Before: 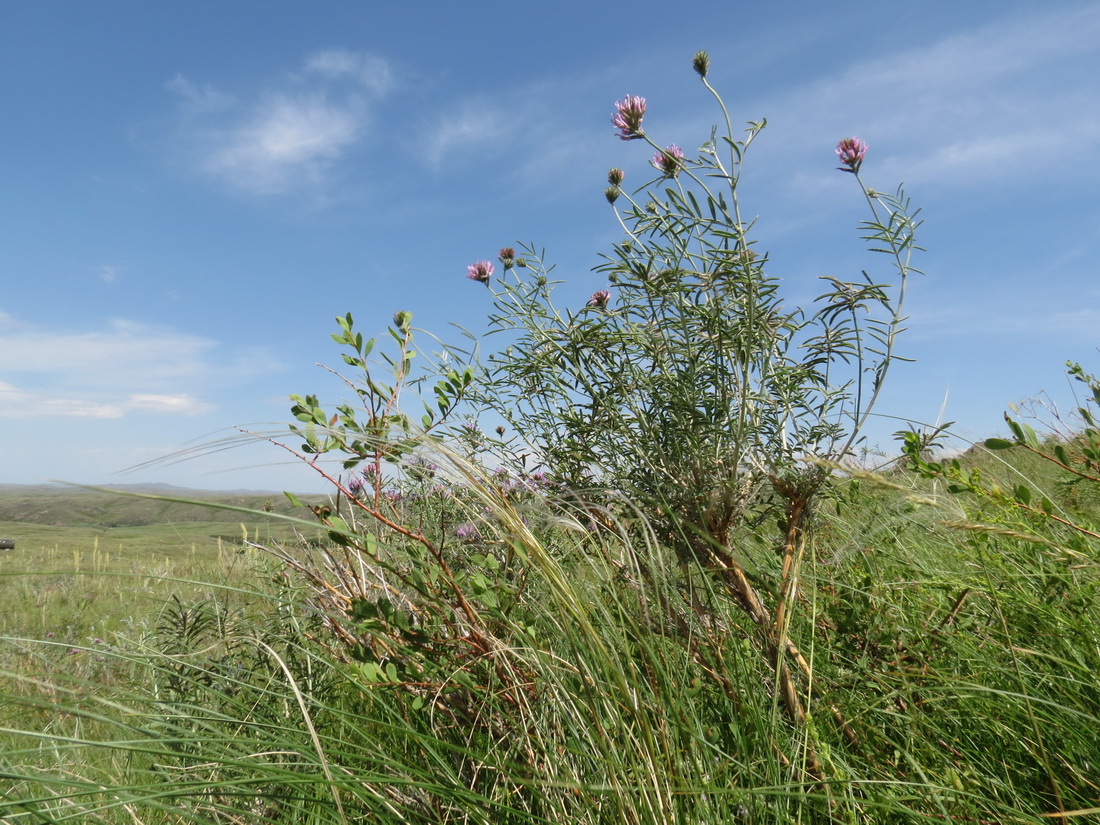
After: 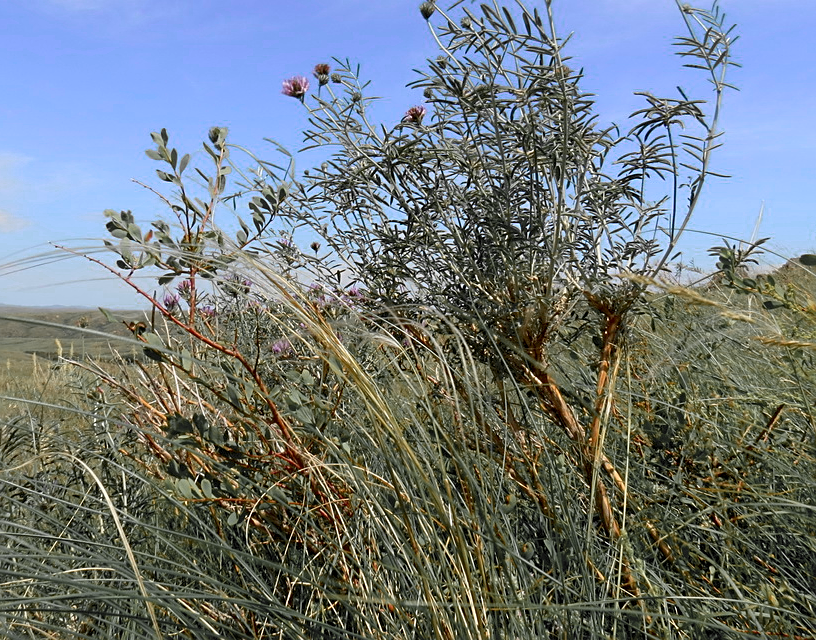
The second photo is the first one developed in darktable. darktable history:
color zones: curves: ch0 [(0, 0.363) (0.128, 0.373) (0.25, 0.5) (0.402, 0.407) (0.521, 0.525) (0.63, 0.559) (0.729, 0.662) (0.867, 0.471)]; ch1 [(0, 0.515) (0.136, 0.618) (0.25, 0.5) (0.378, 0) (0.516, 0) (0.622, 0.593) (0.737, 0.819) (0.87, 0.593)]; ch2 [(0, 0.529) (0.128, 0.471) (0.282, 0.451) (0.386, 0.662) (0.516, 0.525) (0.633, 0.554) (0.75, 0.62) (0.875, 0.441)]
sharpen: on, module defaults
crop: left 16.821%, top 22.417%, right 8.91%
exposure: black level correction 0.006, exposure -0.221 EV, compensate highlight preservation false
